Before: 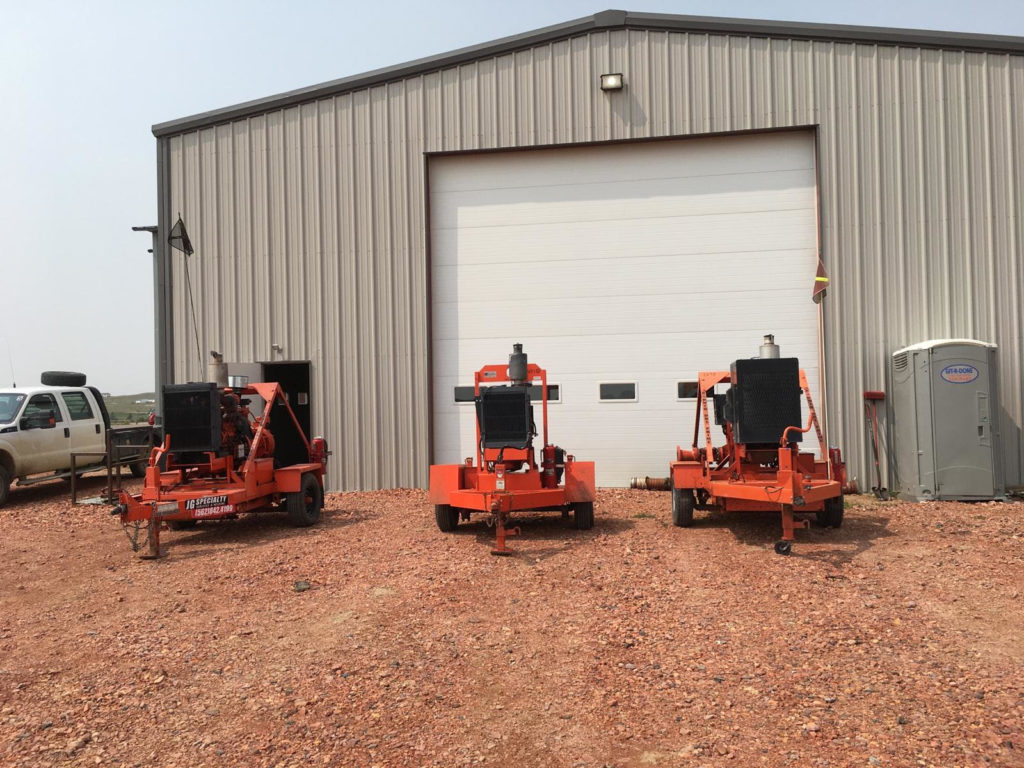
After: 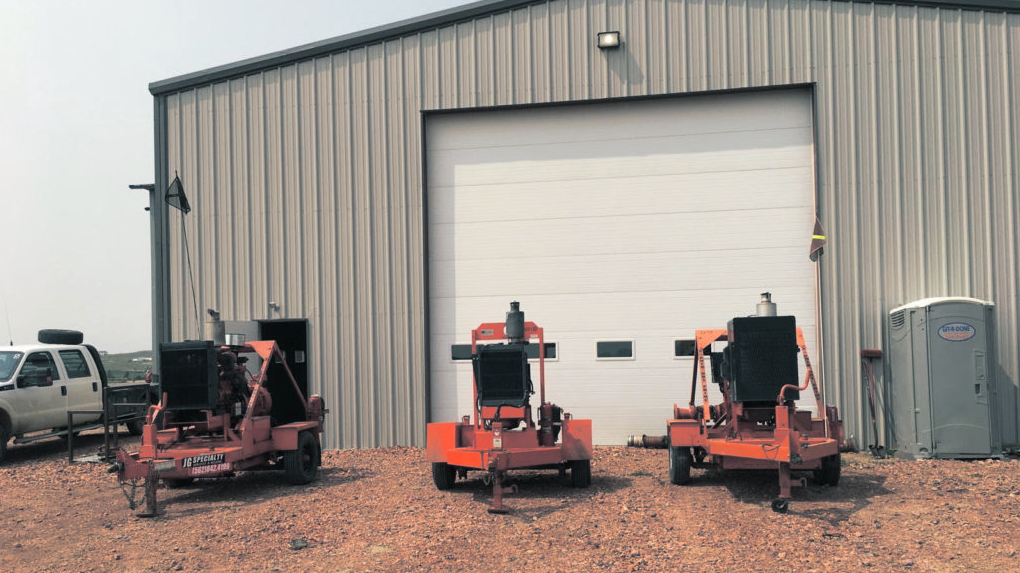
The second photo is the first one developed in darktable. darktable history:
crop: left 0.387%, top 5.469%, bottom 19.809%
split-toning: shadows › hue 205.2°, shadows › saturation 0.29, highlights › hue 50.4°, highlights › saturation 0.38, balance -49.9
